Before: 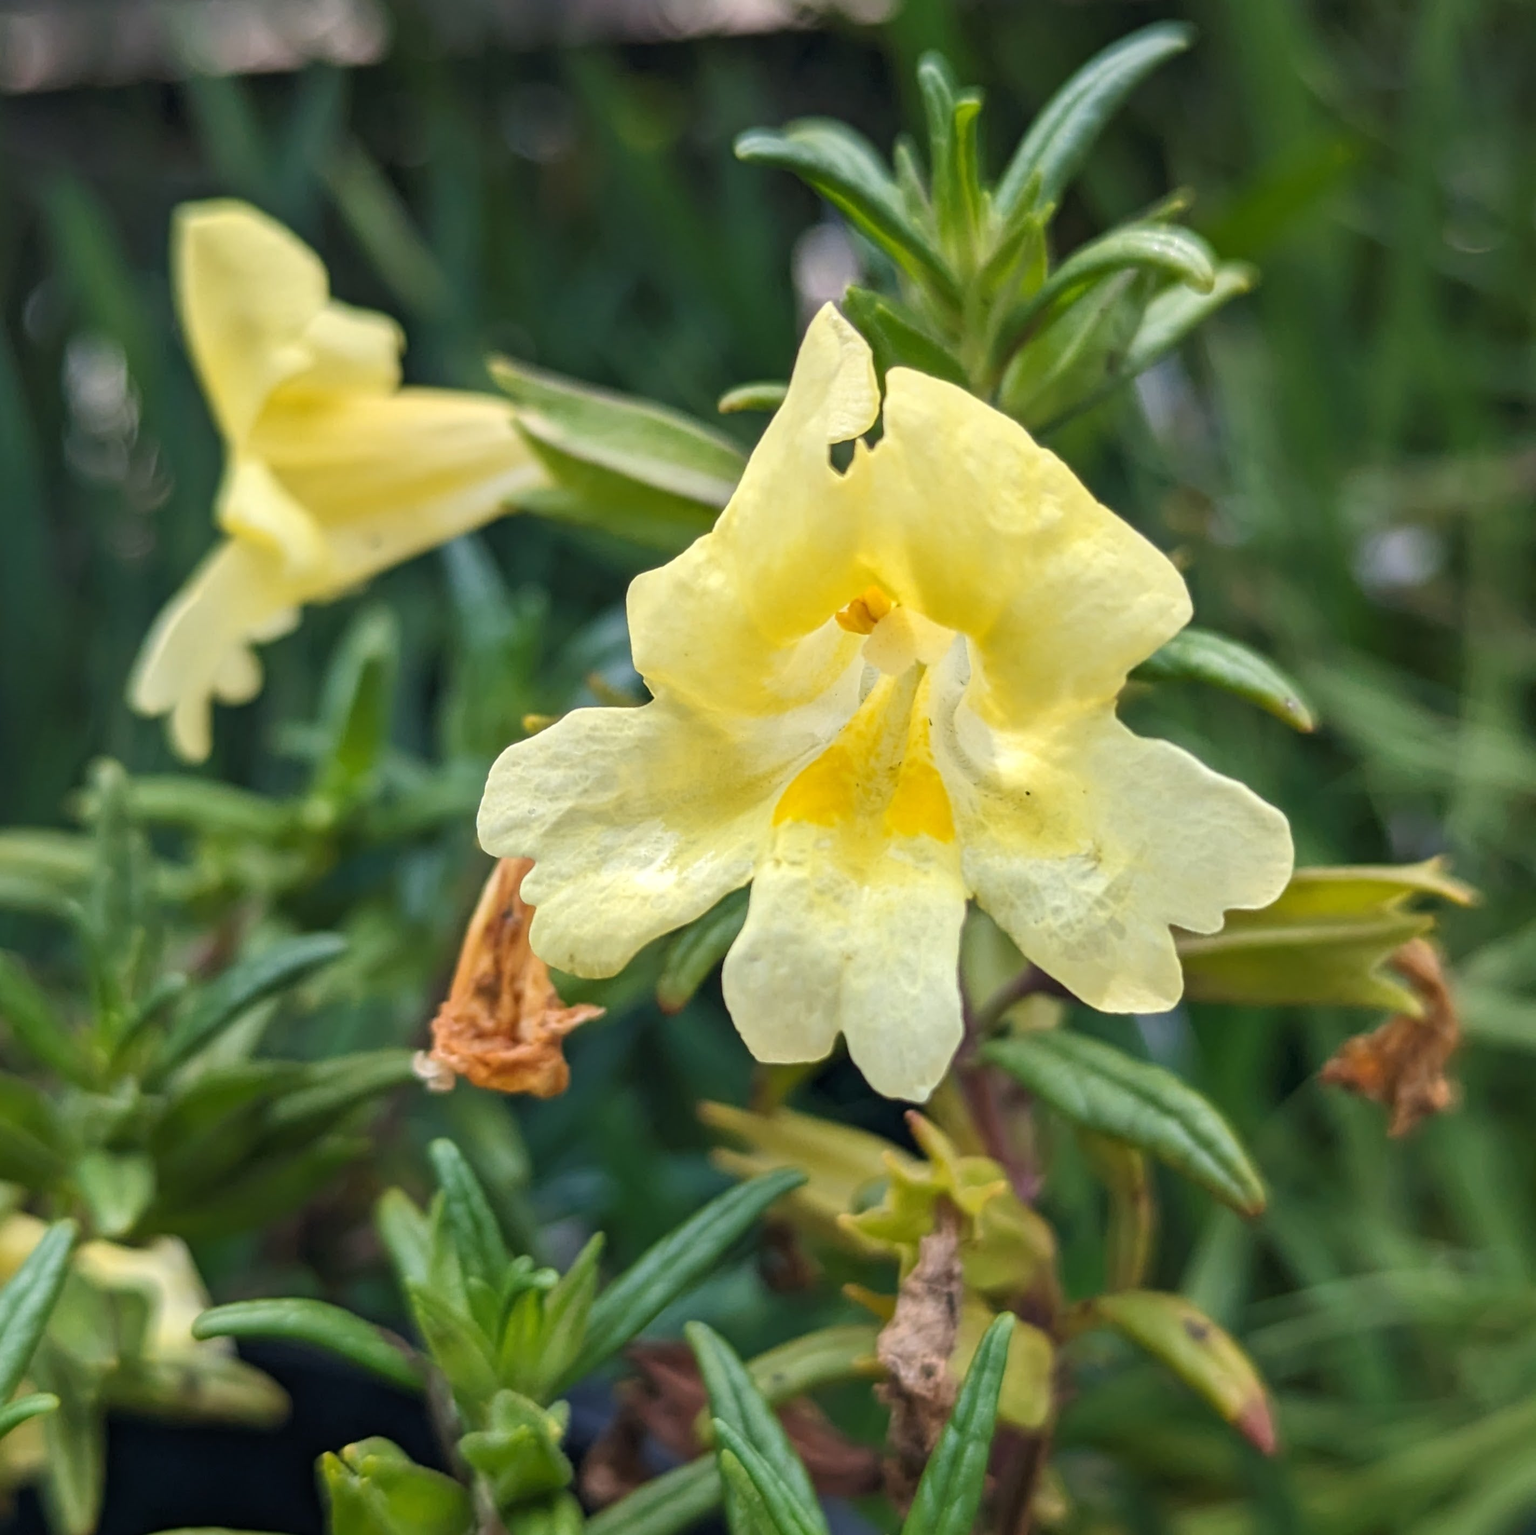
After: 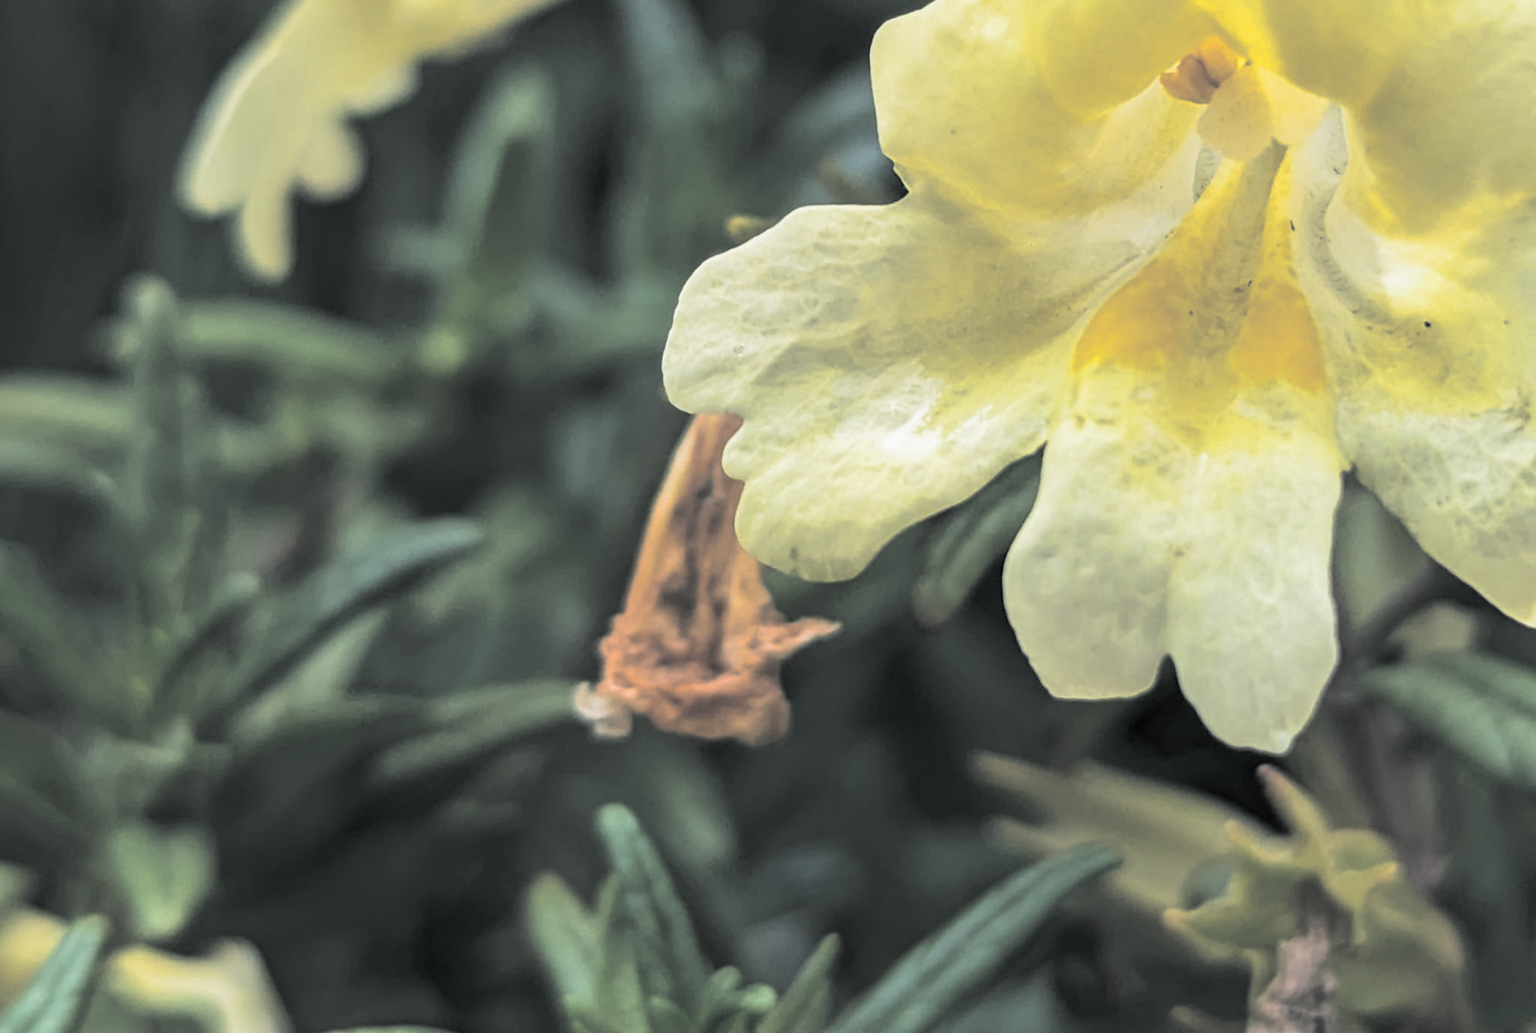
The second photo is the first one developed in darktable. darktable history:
crop: top 36.498%, right 27.964%, bottom 14.995%
split-toning: shadows › hue 190.8°, shadows › saturation 0.05, highlights › hue 54°, highlights › saturation 0.05, compress 0%
